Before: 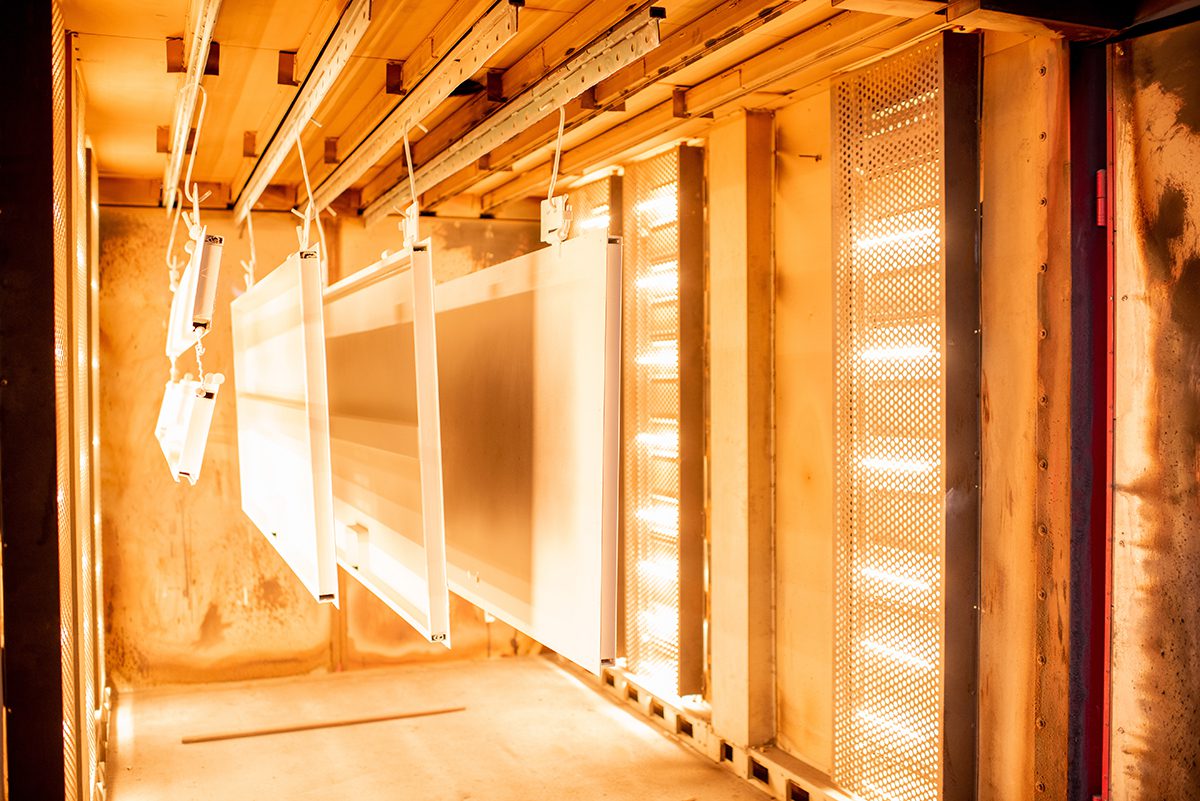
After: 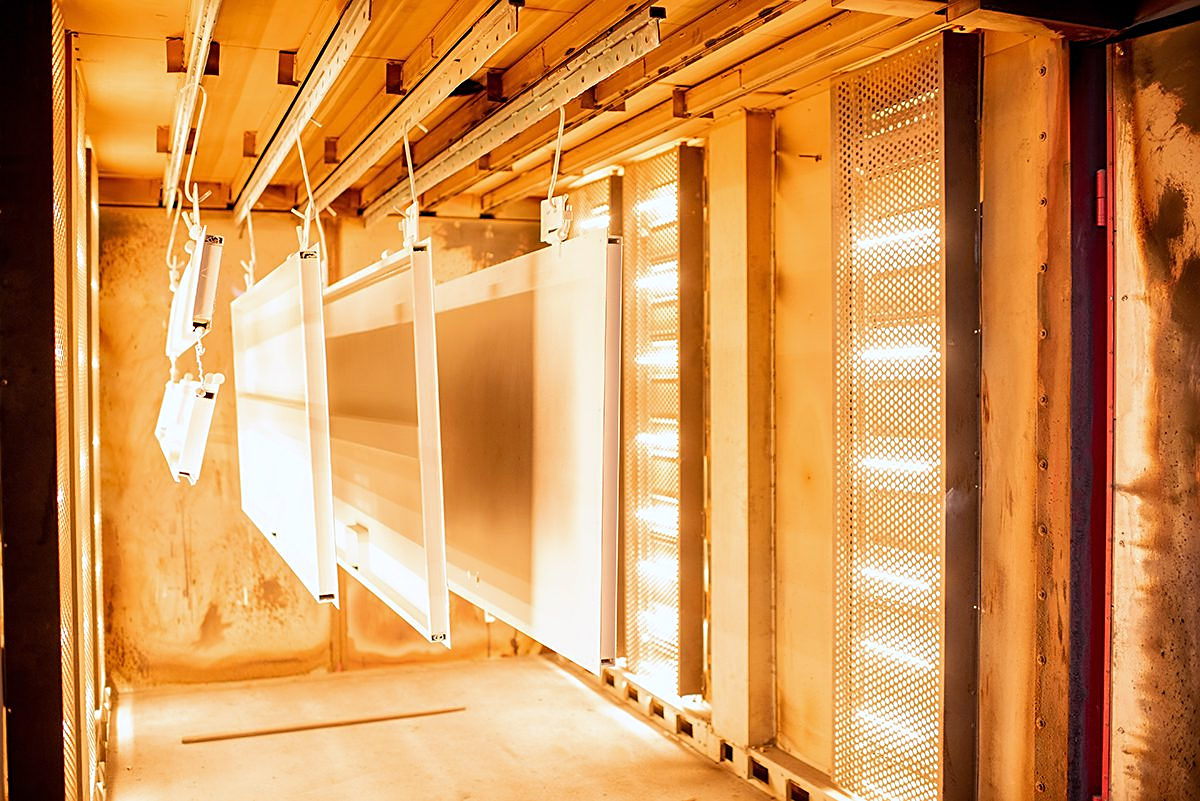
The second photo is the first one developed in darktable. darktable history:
white balance: red 0.974, blue 1.044
sharpen: on, module defaults
exposure: compensate highlight preservation false
